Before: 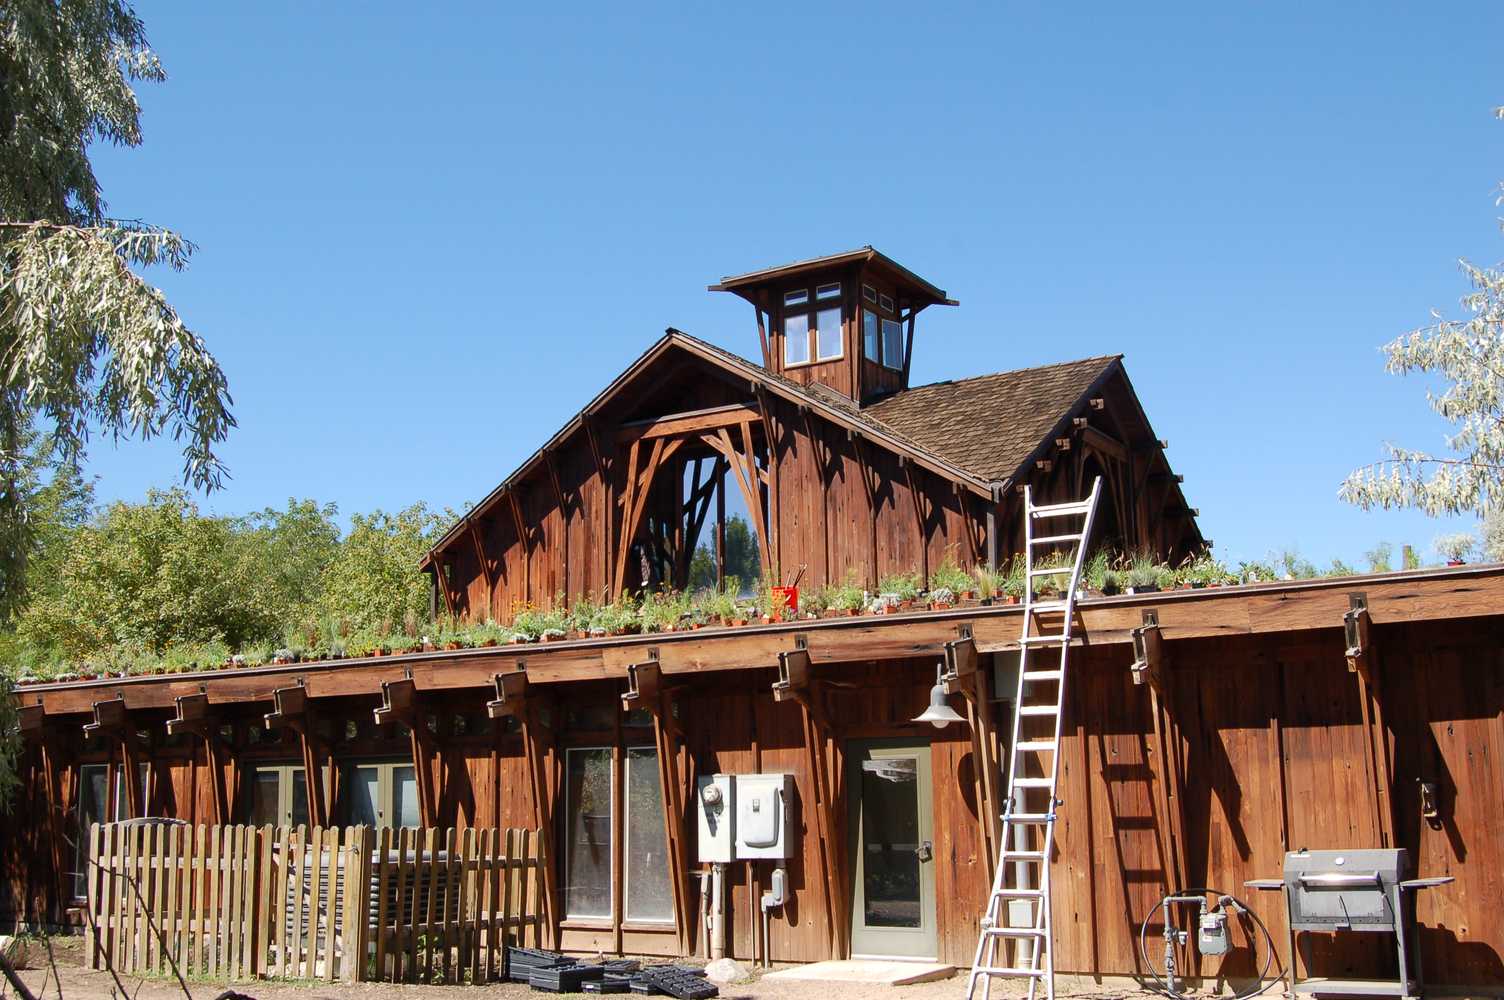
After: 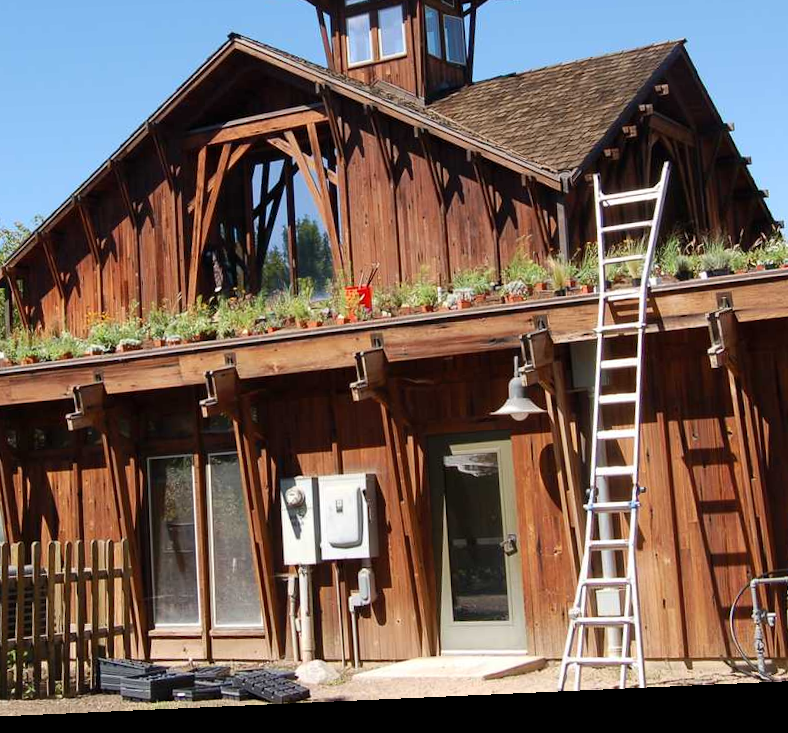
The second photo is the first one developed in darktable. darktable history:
rotate and perspective: rotation -2.56°, automatic cropping off
crop and rotate: left 29.237%, top 31.152%, right 19.807%
